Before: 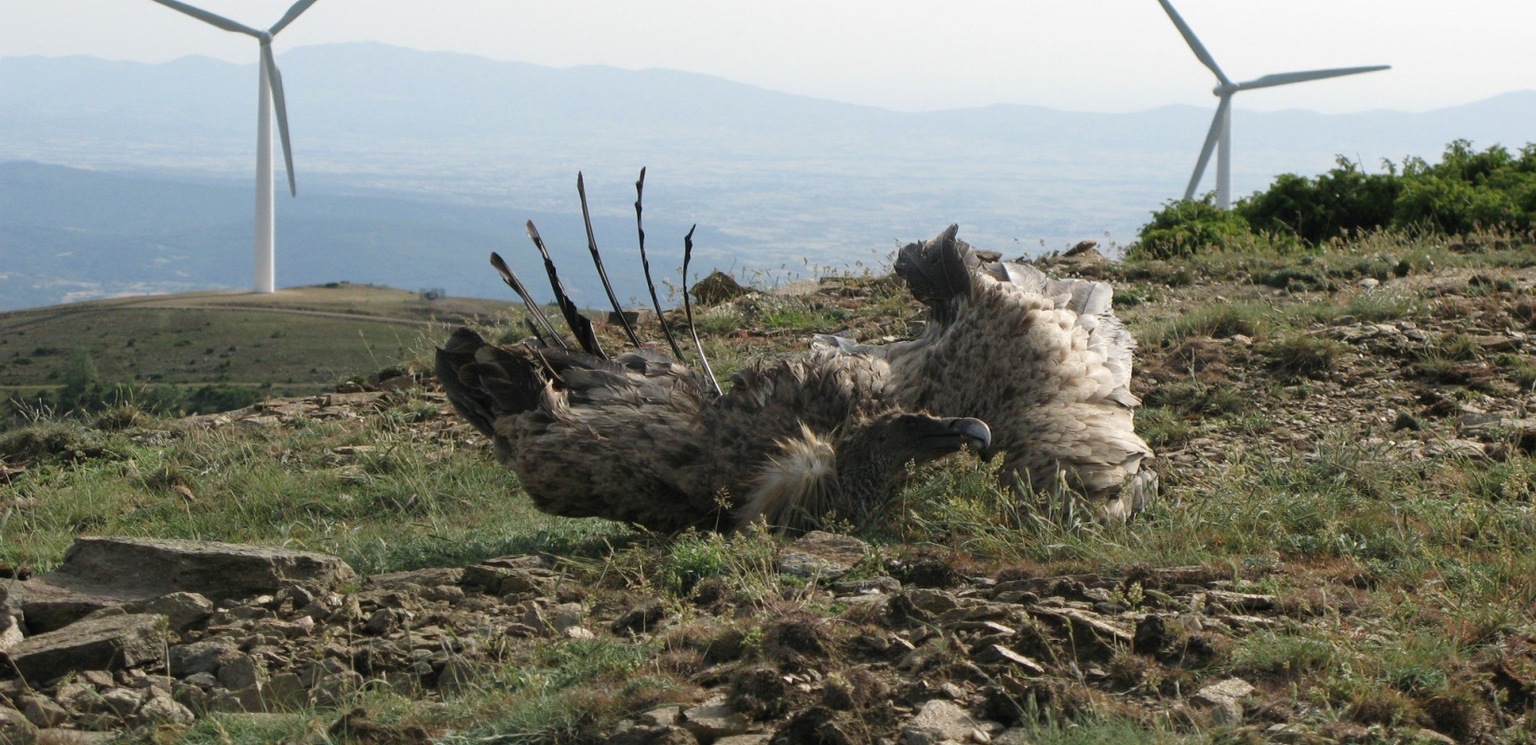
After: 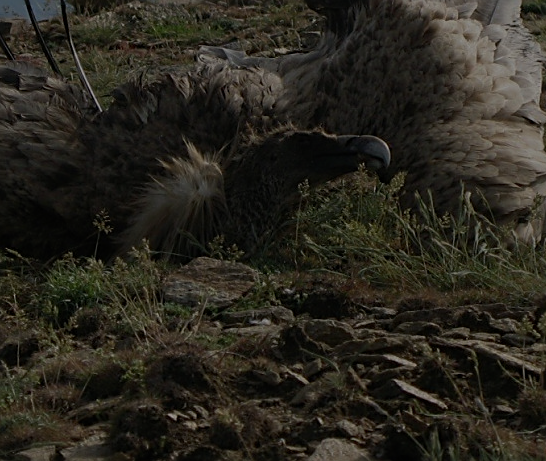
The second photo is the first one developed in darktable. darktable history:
sharpen: on, module defaults
exposure: exposure -2.002 EV, compensate highlight preservation false
crop: left 40.878%, top 39.176%, right 25.993%, bottom 3.081%
